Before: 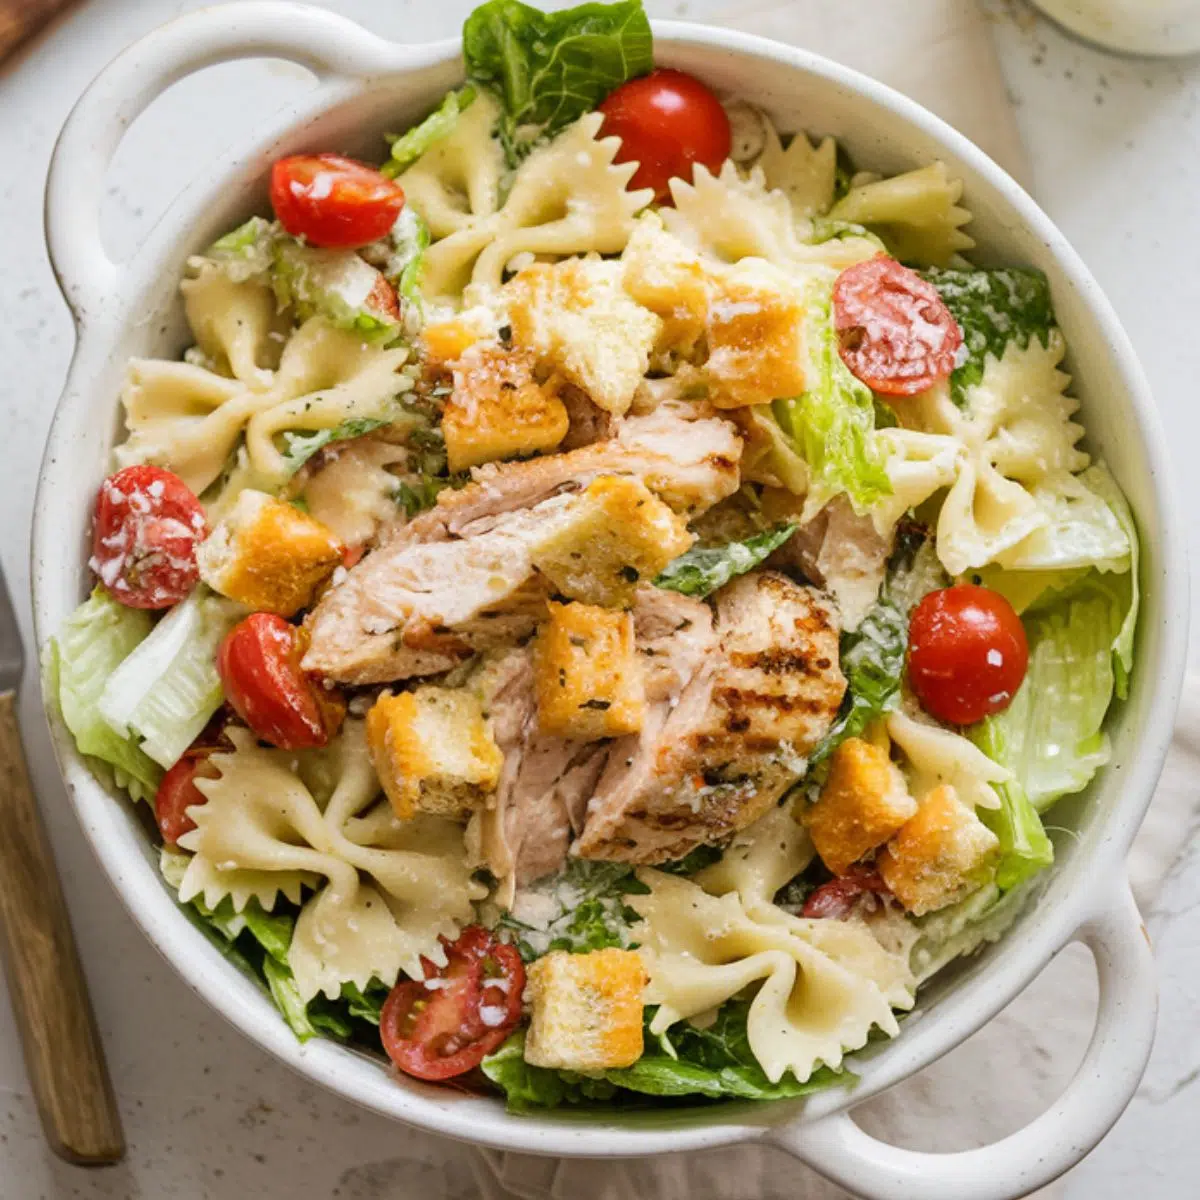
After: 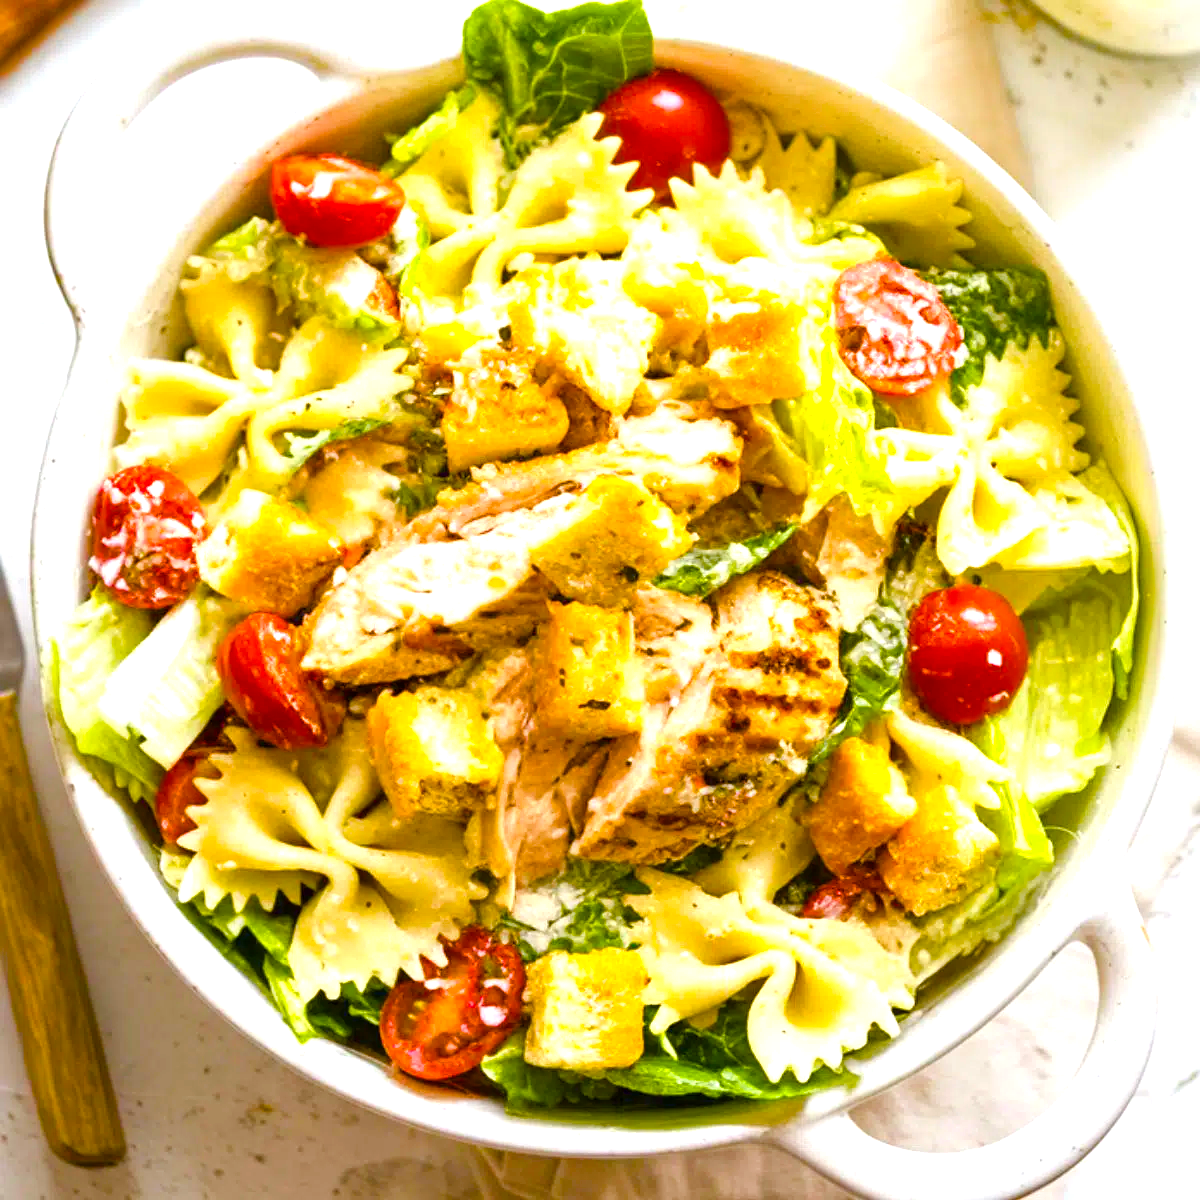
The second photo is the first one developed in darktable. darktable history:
exposure: black level correction 0, exposure 0.5 EV, compensate exposure bias true, compensate highlight preservation false
color balance rgb: linear chroma grading › shadows 10%, linear chroma grading › highlights 10%, linear chroma grading › global chroma 15%, linear chroma grading › mid-tones 15%, perceptual saturation grading › global saturation 40%, perceptual saturation grading › highlights -25%, perceptual saturation grading › mid-tones 35%, perceptual saturation grading › shadows 35%, perceptual brilliance grading › global brilliance 11.29%, global vibrance 11.29%
